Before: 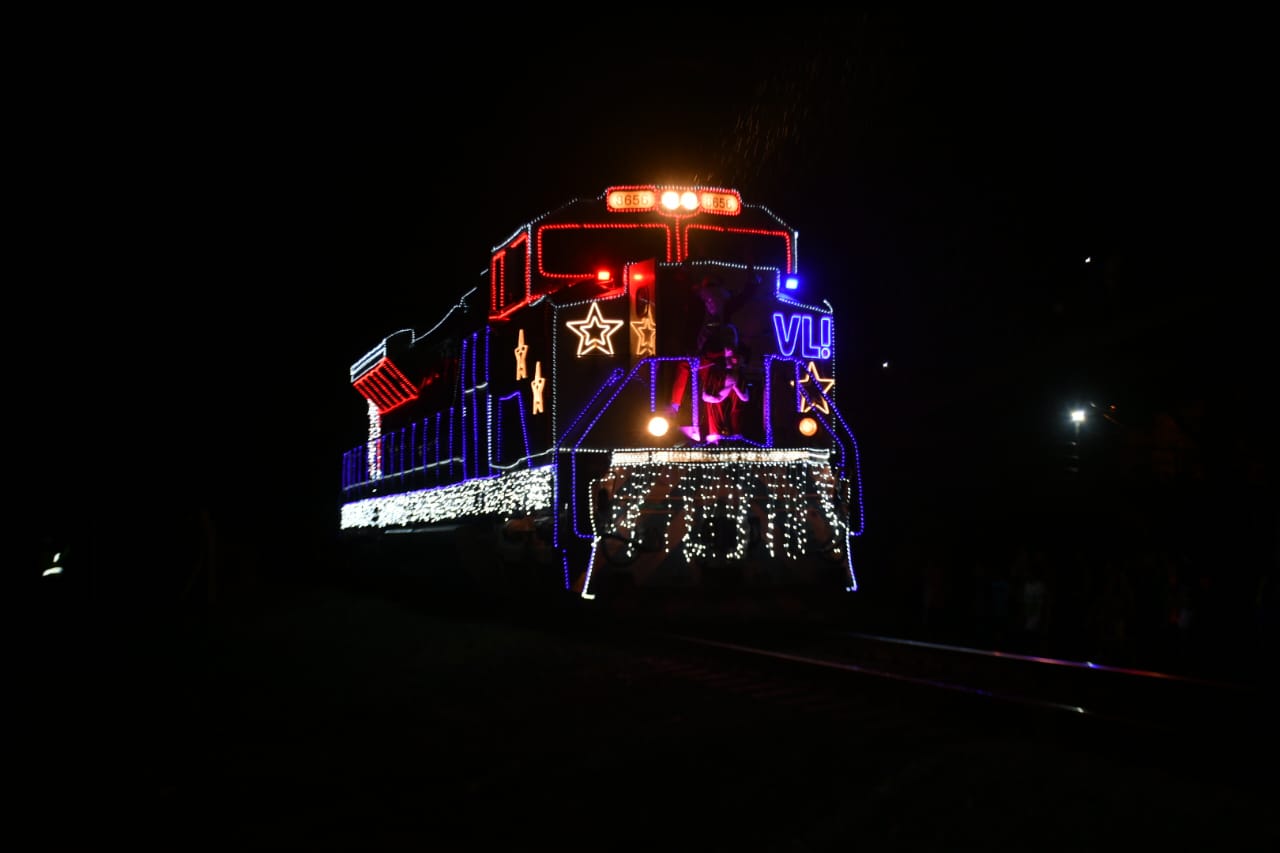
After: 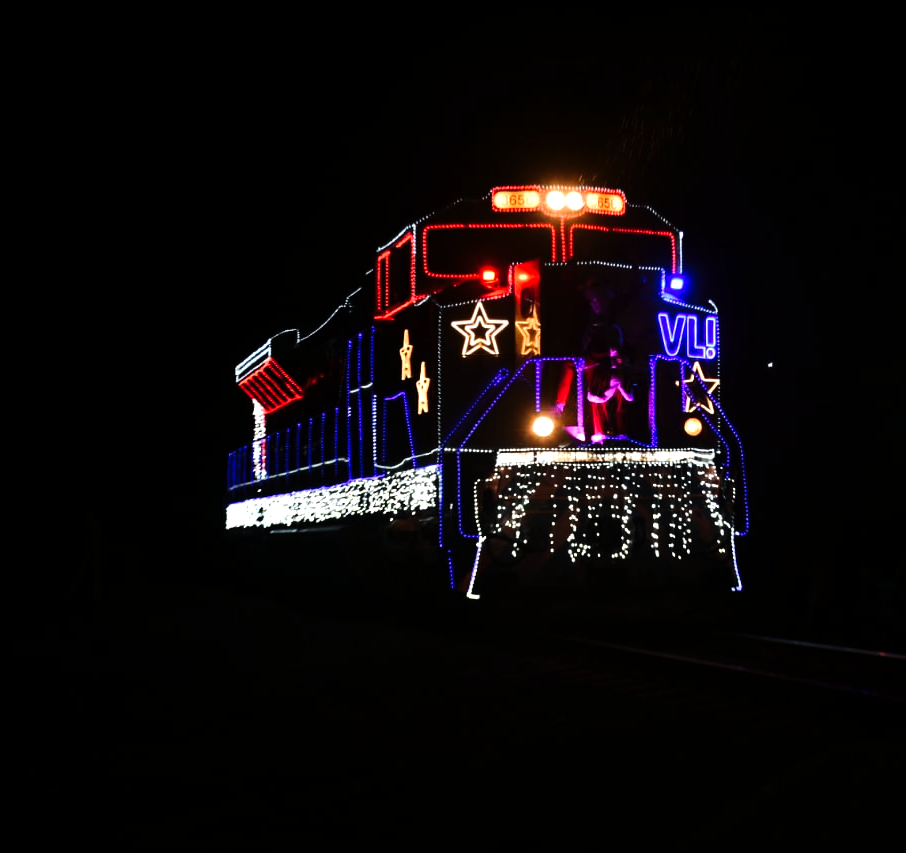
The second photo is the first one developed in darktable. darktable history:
color balance rgb: global vibrance -1%, saturation formula JzAzBz (2021)
tone curve: curves: ch0 [(0, 0) (0.003, 0.002) (0.011, 0.009) (0.025, 0.019) (0.044, 0.031) (0.069, 0.044) (0.1, 0.061) (0.136, 0.087) (0.177, 0.127) (0.224, 0.172) (0.277, 0.226) (0.335, 0.295) (0.399, 0.367) (0.468, 0.445) (0.543, 0.536) (0.623, 0.626) (0.709, 0.717) (0.801, 0.806) (0.898, 0.889) (1, 1)], preserve colors none
tone equalizer: -8 EV -0.75 EV, -7 EV -0.7 EV, -6 EV -0.6 EV, -5 EV -0.4 EV, -3 EV 0.4 EV, -2 EV 0.6 EV, -1 EV 0.7 EV, +0 EV 0.75 EV, edges refinement/feathering 500, mask exposure compensation -1.57 EV, preserve details no
exposure: compensate highlight preservation false
crop and rotate: left 9.061%, right 20.142%
